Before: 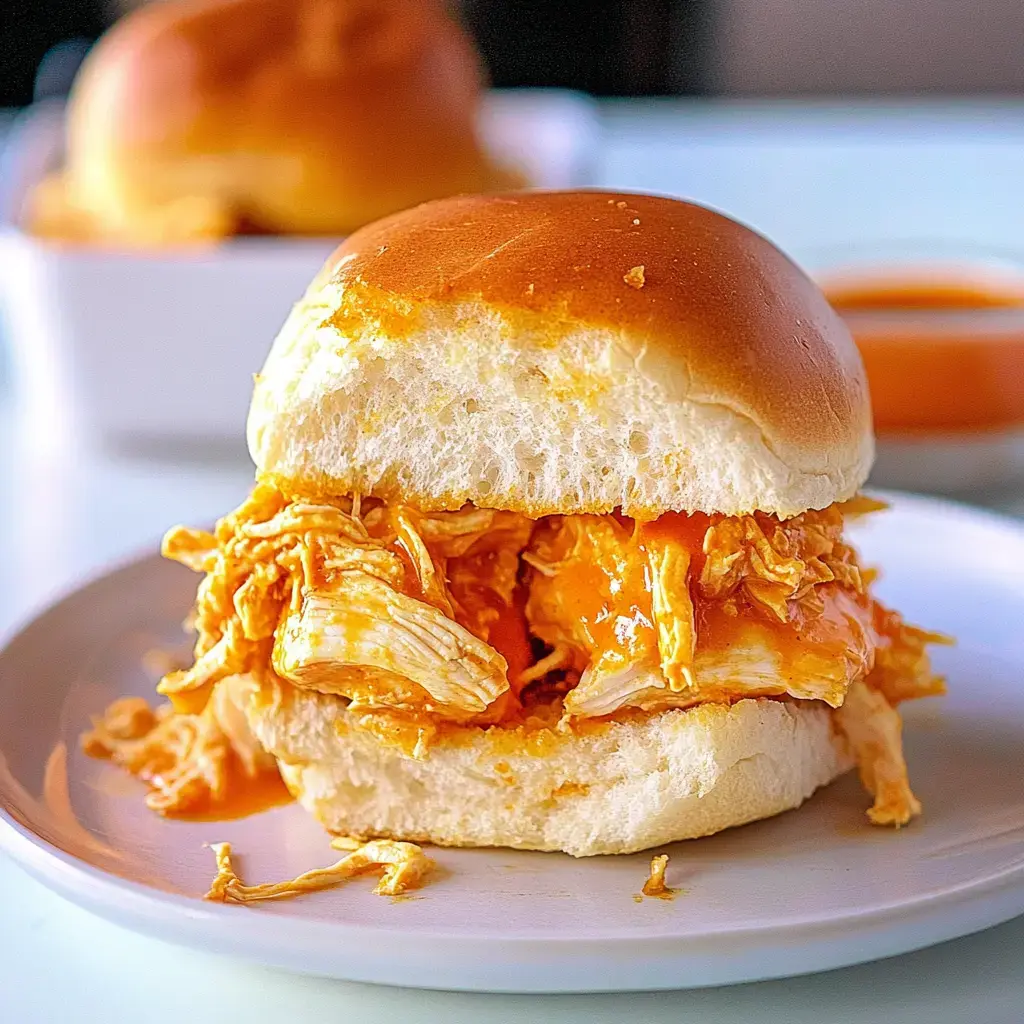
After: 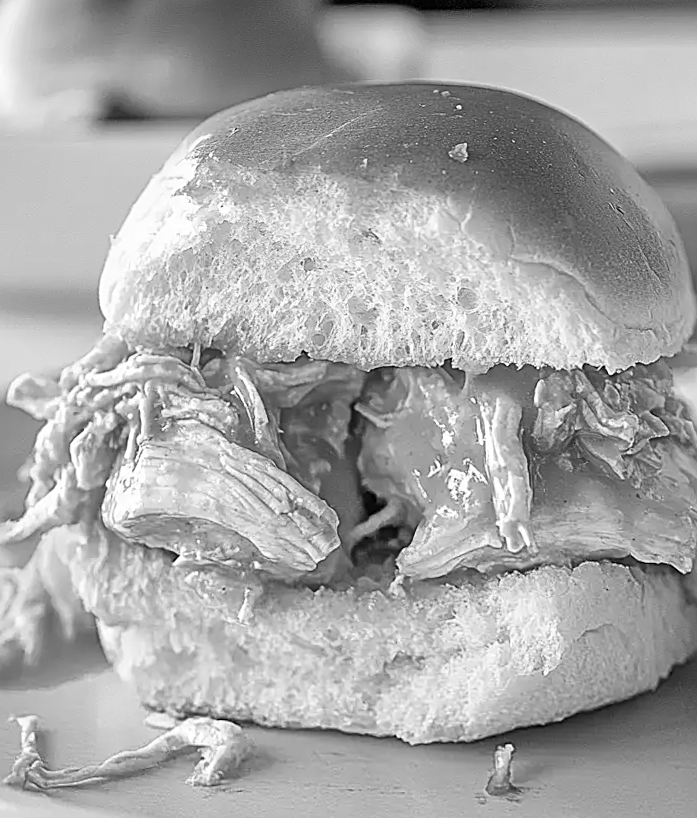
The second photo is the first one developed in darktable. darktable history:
local contrast: mode bilateral grid, contrast 100, coarseness 100, detail 108%, midtone range 0.2
monochrome: a 32, b 64, size 2.3
crop and rotate: left 7.196%, top 4.574%, right 10.605%, bottom 13.178%
sharpen: on, module defaults
rotate and perspective: rotation 0.72°, lens shift (vertical) -0.352, lens shift (horizontal) -0.051, crop left 0.152, crop right 0.859, crop top 0.019, crop bottom 0.964
